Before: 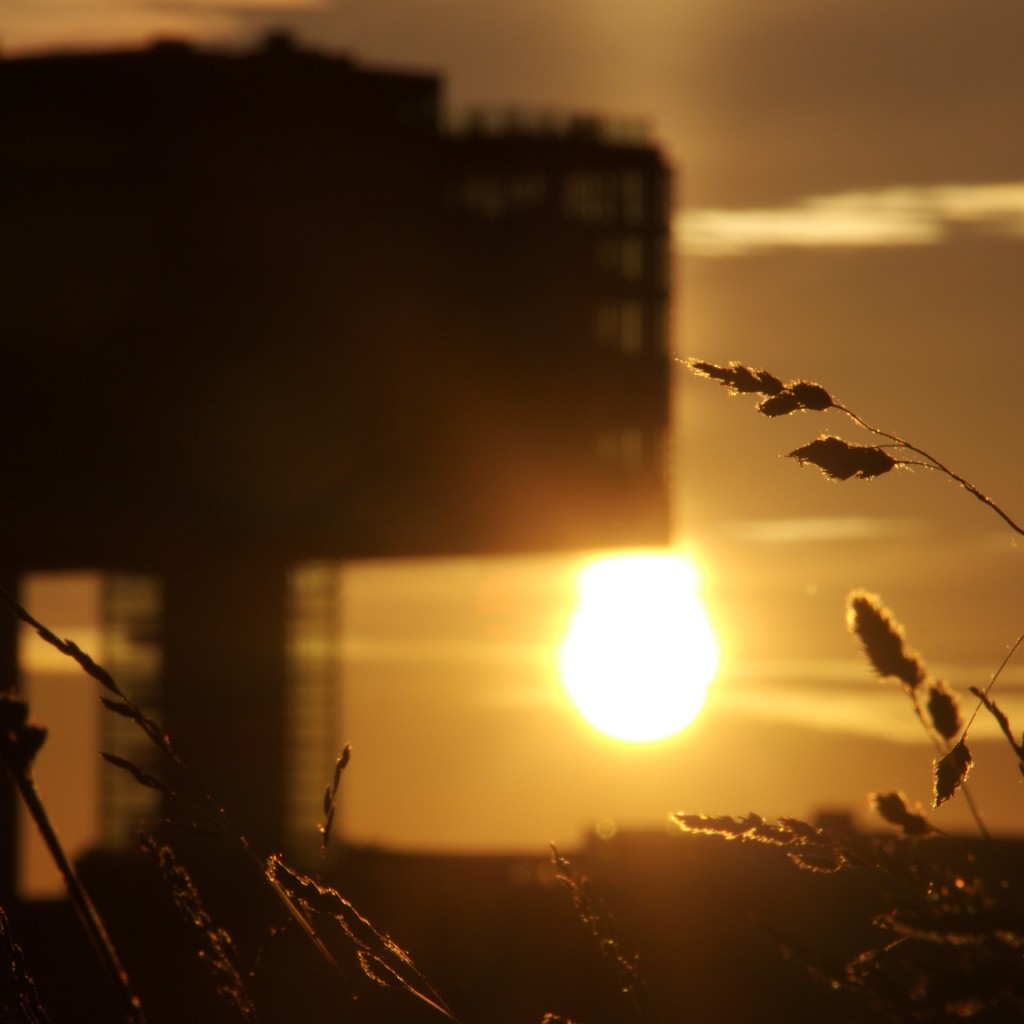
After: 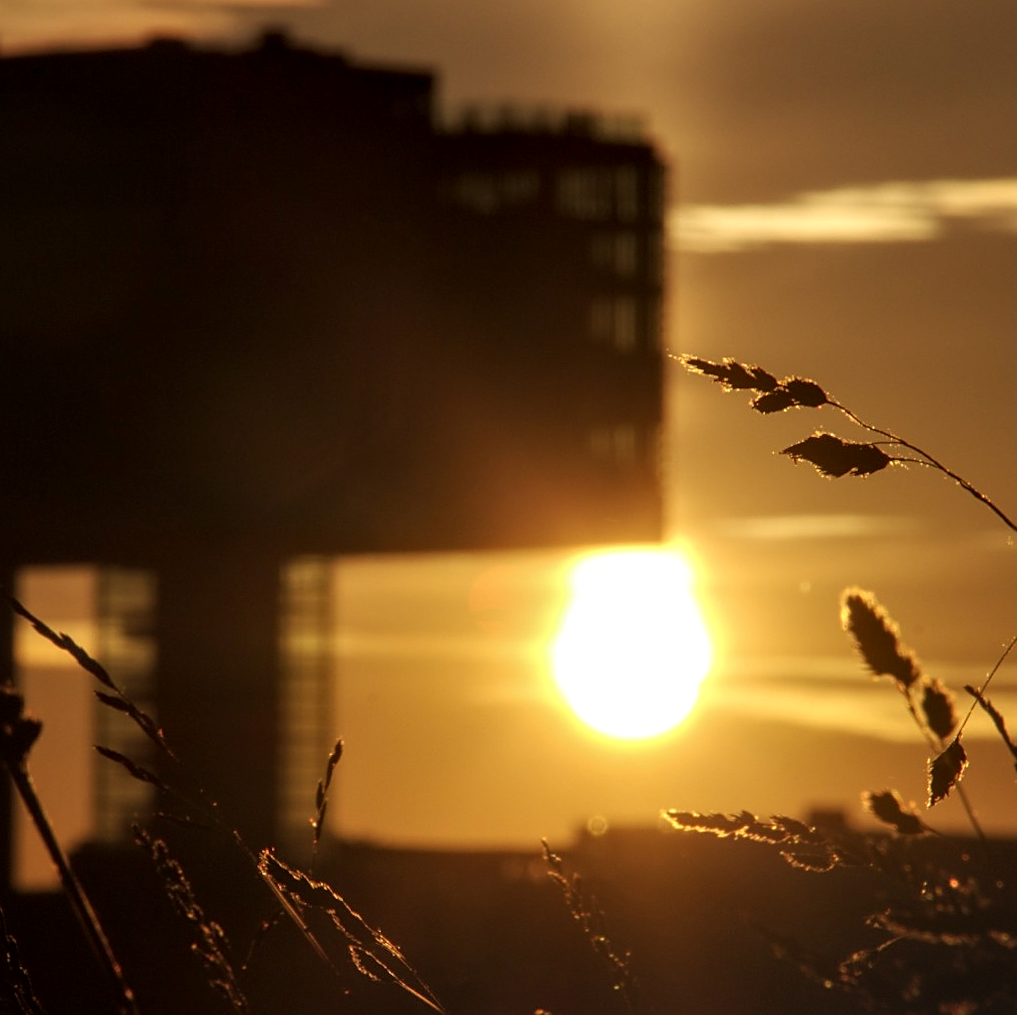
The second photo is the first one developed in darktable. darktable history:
rotate and perspective: rotation 0.192°, lens shift (horizontal) -0.015, crop left 0.005, crop right 0.996, crop top 0.006, crop bottom 0.99
sharpen: on, module defaults
local contrast: detail 130%
